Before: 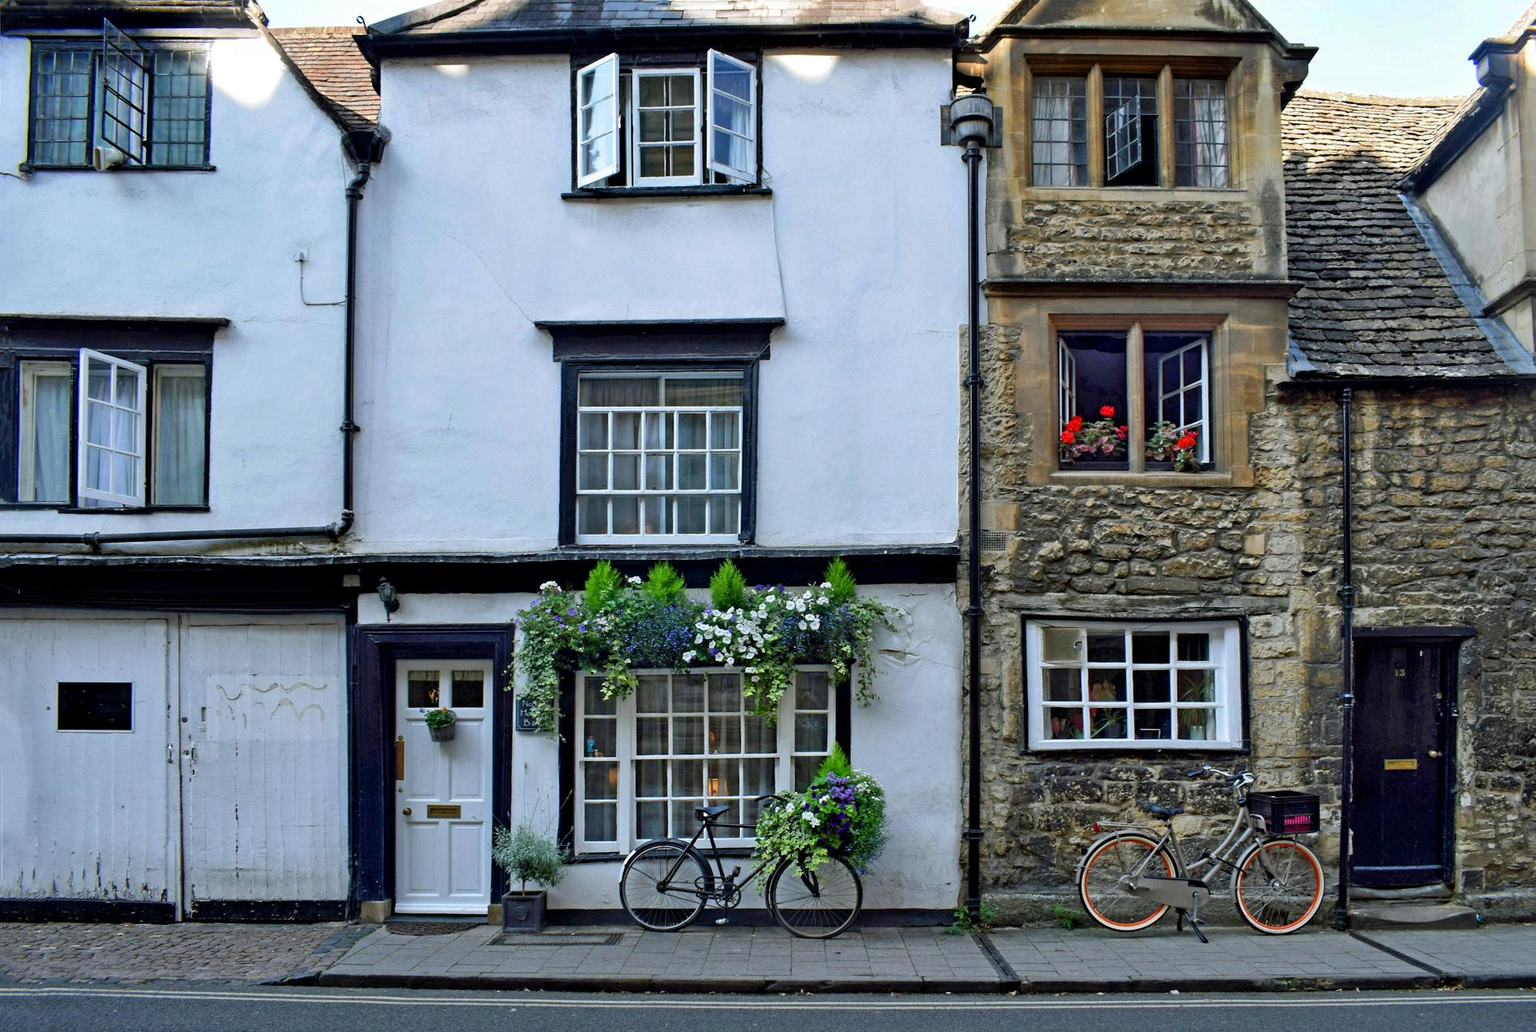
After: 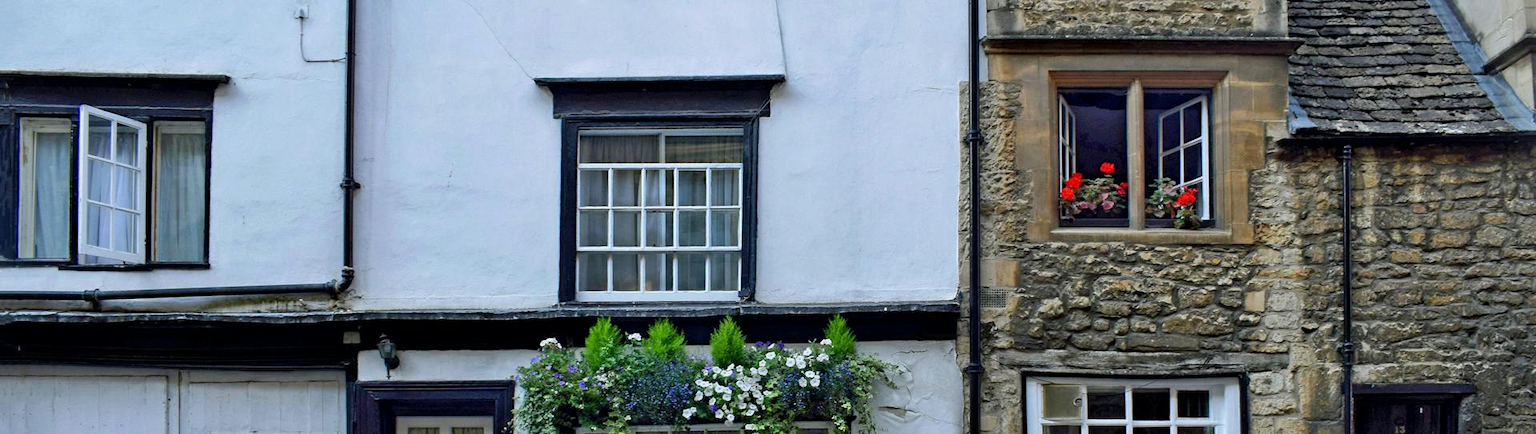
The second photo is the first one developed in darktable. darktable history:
crop and rotate: top 23.608%, bottom 34.276%
